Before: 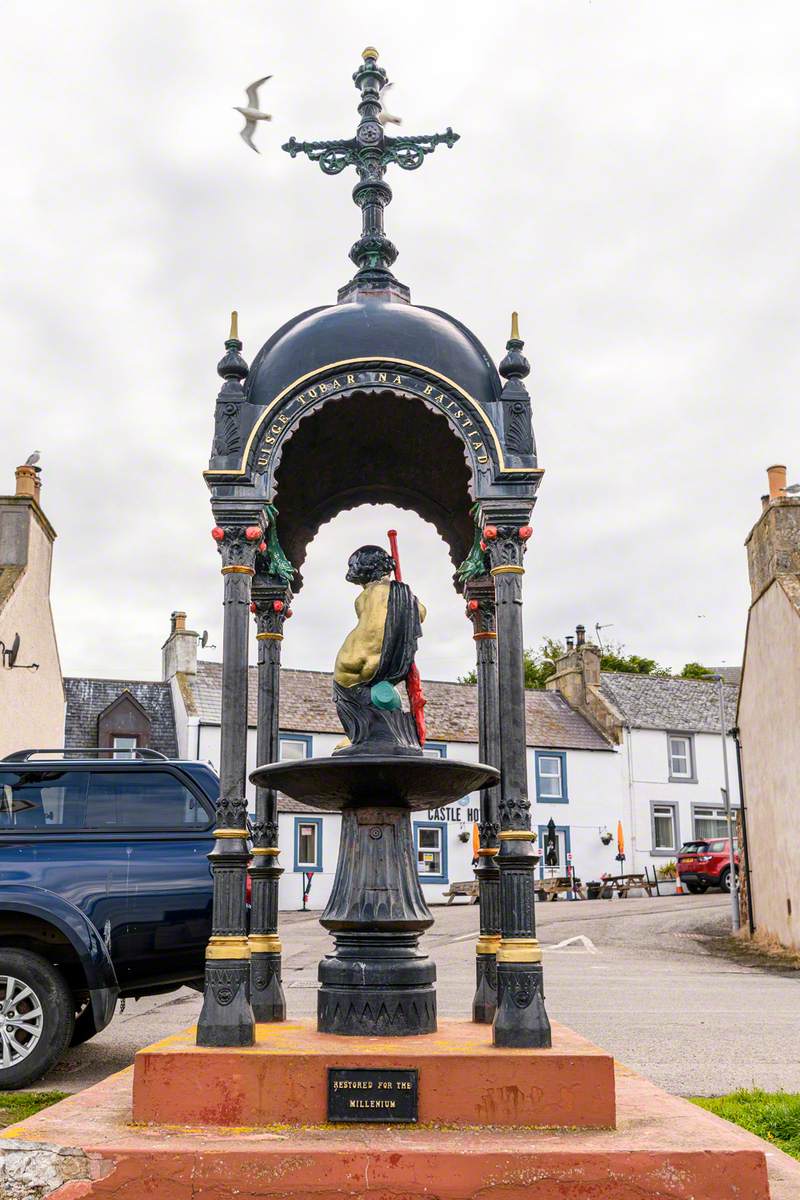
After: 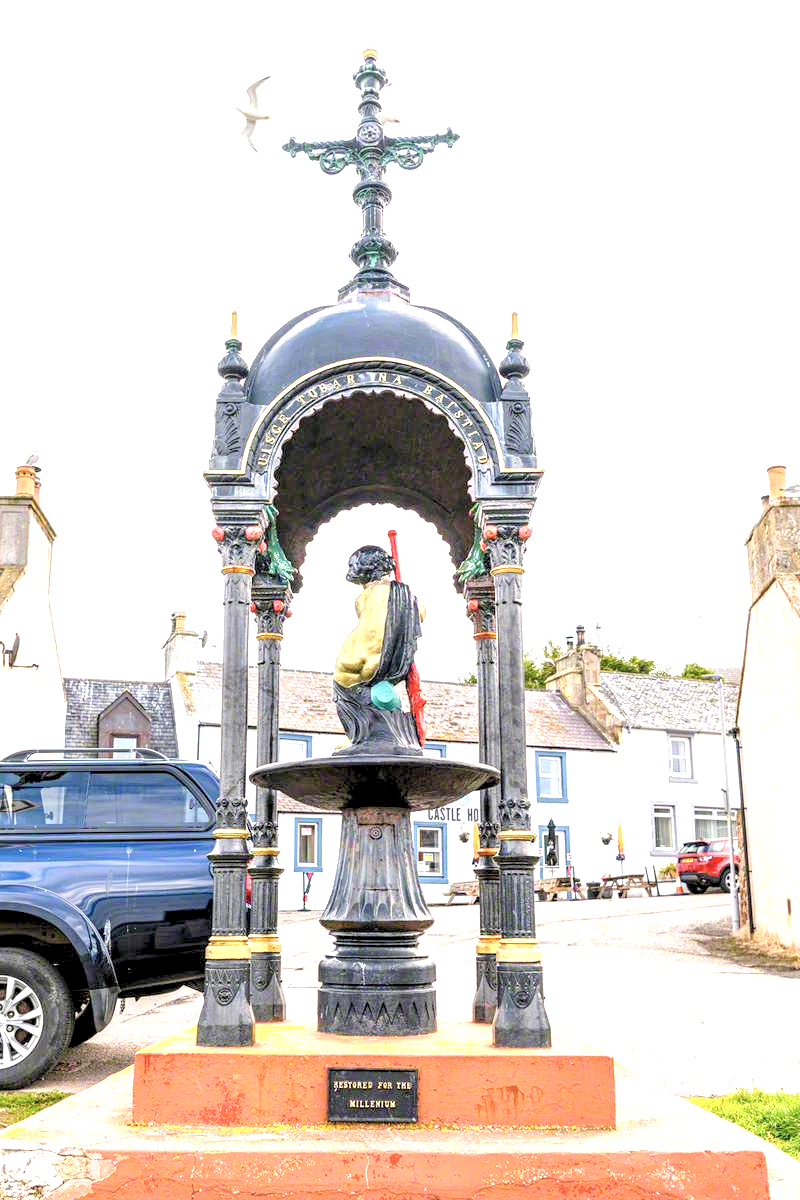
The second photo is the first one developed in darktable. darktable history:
local contrast: shadows 97%, midtone range 0.499
levels: levels [0.093, 0.434, 0.988]
exposure: black level correction -0.002, exposure 1.345 EV, compensate highlight preservation false
color correction: highlights b* -0.053, saturation 0.825
